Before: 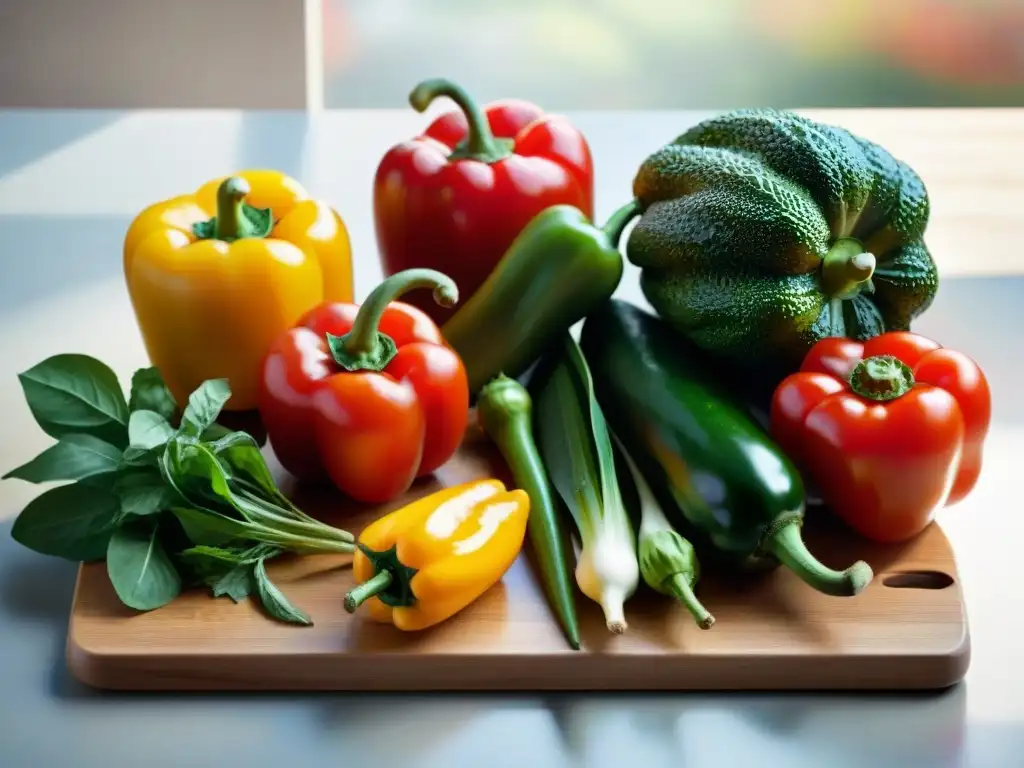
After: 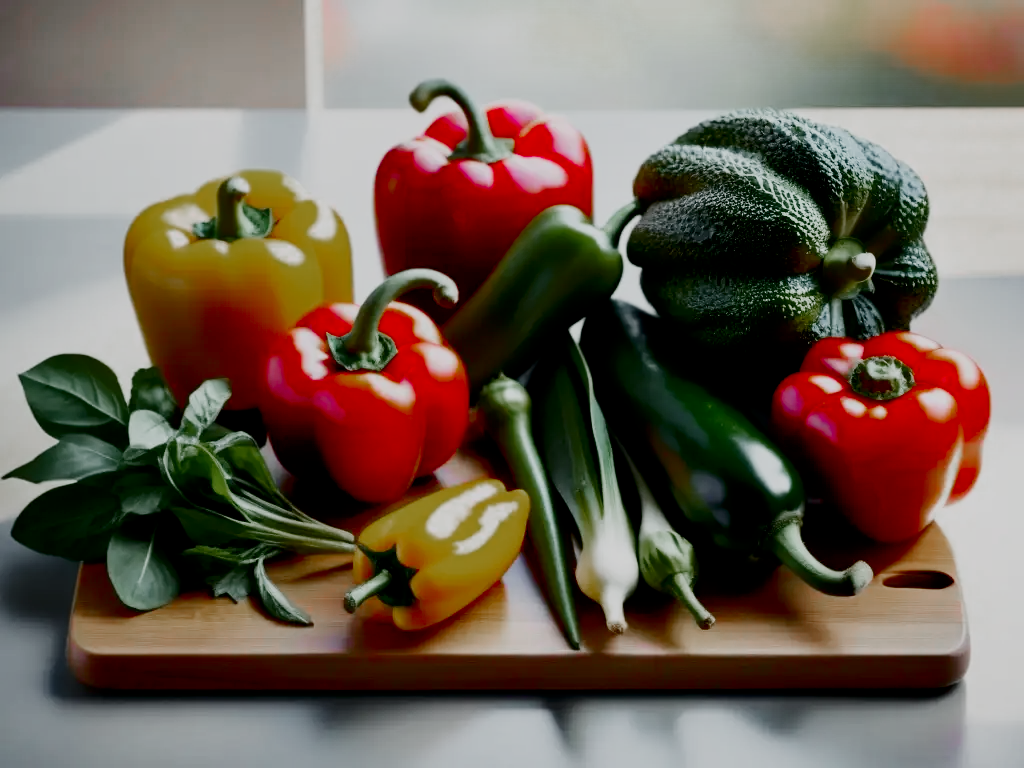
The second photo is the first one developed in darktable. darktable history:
contrast brightness saturation: contrast 0.195, brightness -0.111, saturation 0.1
filmic rgb: middle gray luminance 29.97%, black relative exposure -8.98 EV, white relative exposure 7.01 EV, target black luminance 0%, hardness 2.98, latitude 2.81%, contrast 0.963, highlights saturation mix 3.82%, shadows ↔ highlights balance 12.45%, preserve chrominance no, color science v4 (2020), iterations of high-quality reconstruction 10, type of noise poissonian
color zones: curves: ch0 [(0, 0.48) (0.209, 0.398) (0.305, 0.332) (0.429, 0.493) (0.571, 0.5) (0.714, 0.5) (0.857, 0.5) (1, 0.48)]; ch1 [(0, 0.736) (0.143, 0.625) (0.225, 0.371) (0.429, 0.256) (0.571, 0.241) (0.714, 0.213) (0.857, 0.48) (1, 0.736)]; ch2 [(0, 0.448) (0.143, 0.498) (0.286, 0.5) (0.429, 0.5) (0.571, 0.5) (0.714, 0.5) (0.857, 0.5) (1, 0.448)]
